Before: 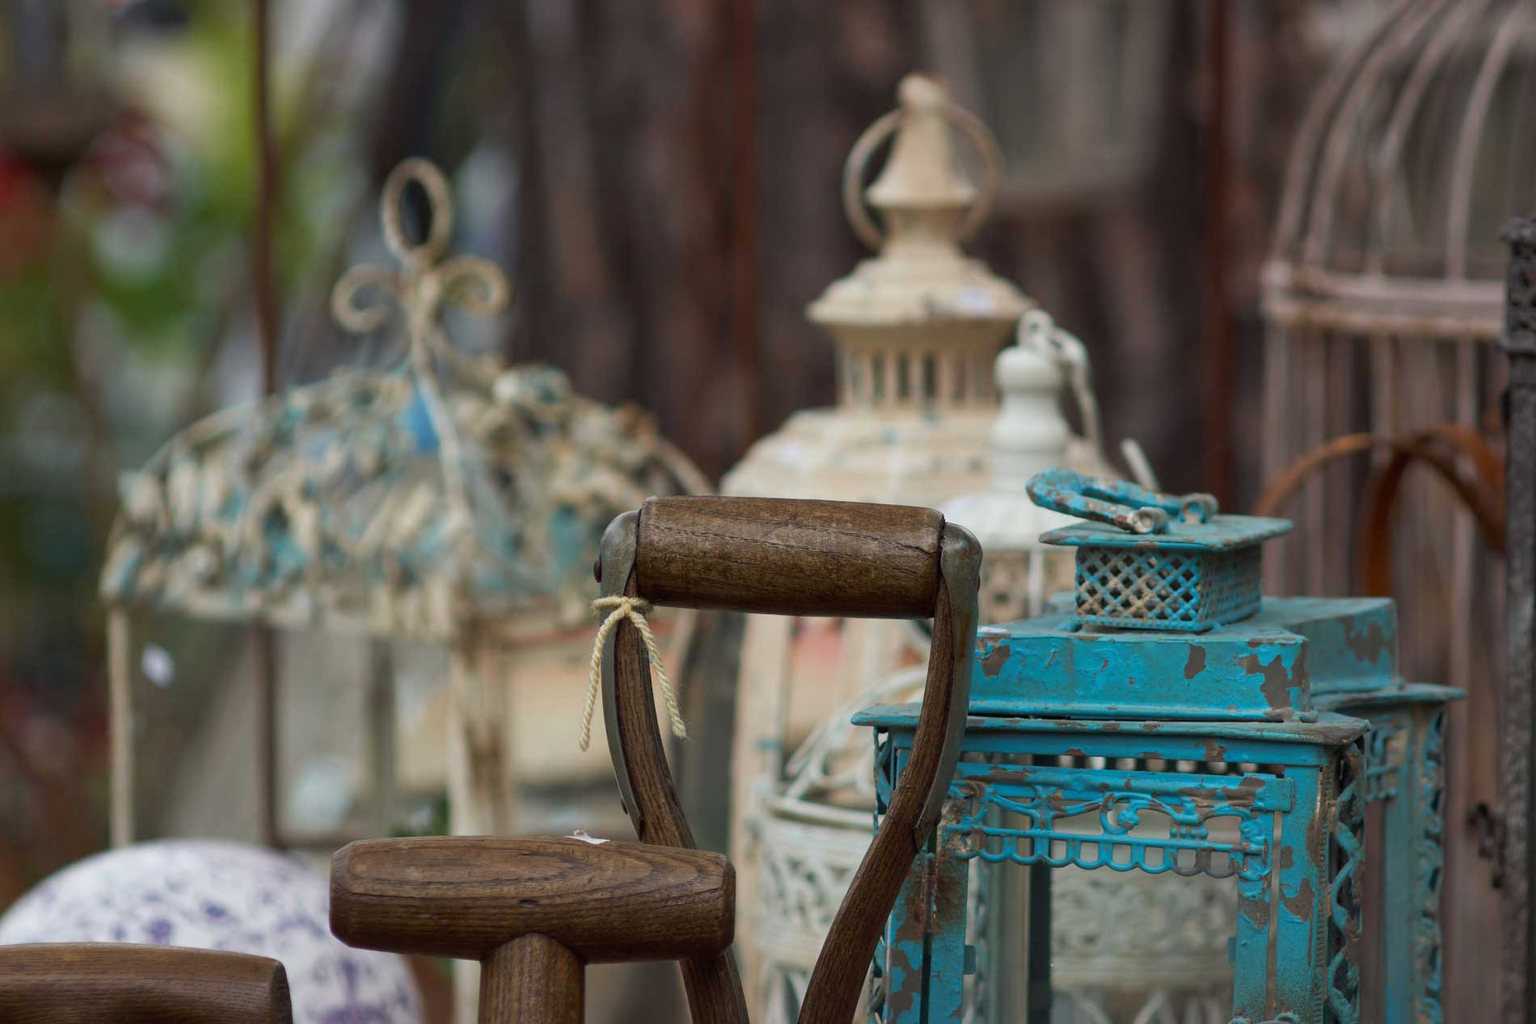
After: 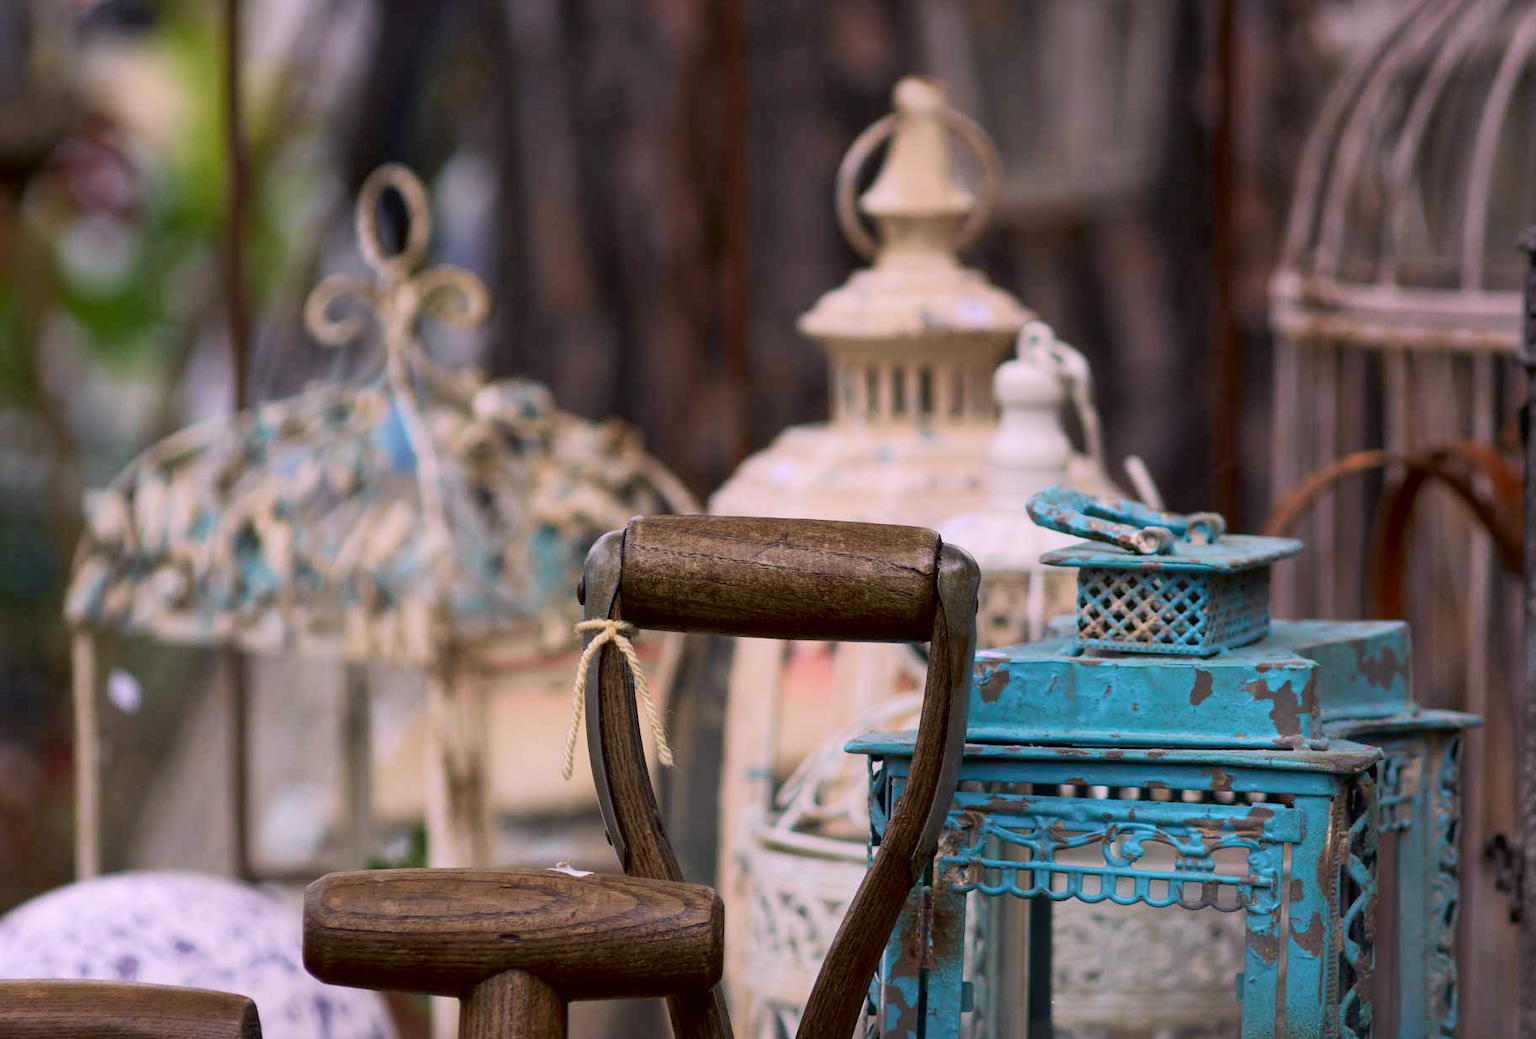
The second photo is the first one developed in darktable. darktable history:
color correction: highlights a* 14.52, highlights b* 4.84
tone curve: curves: ch0 [(0, 0.013) (0.054, 0.018) (0.205, 0.191) (0.289, 0.292) (0.39, 0.424) (0.493, 0.551) (0.666, 0.743) (0.795, 0.841) (1, 0.998)]; ch1 [(0, 0) (0.385, 0.343) (0.439, 0.415) (0.494, 0.495) (0.501, 0.501) (0.51, 0.509) (0.548, 0.554) (0.586, 0.614) (0.66, 0.706) (0.783, 0.804) (1, 1)]; ch2 [(0, 0) (0.304, 0.31) (0.403, 0.399) (0.441, 0.428) (0.47, 0.469) (0.498, 0.496) (0.524, 0.538) (0.566, 0.579) (0.633, 0.665) (0.7, 0.711) (1, 1)], color space Lab, independent channels, preserve colors none
crop and rotate: left 2.536%, right 1.107%, bottom 2.246%
exposure: compensate highlight preservation false
white balance: red 0.954, blue 1.079
